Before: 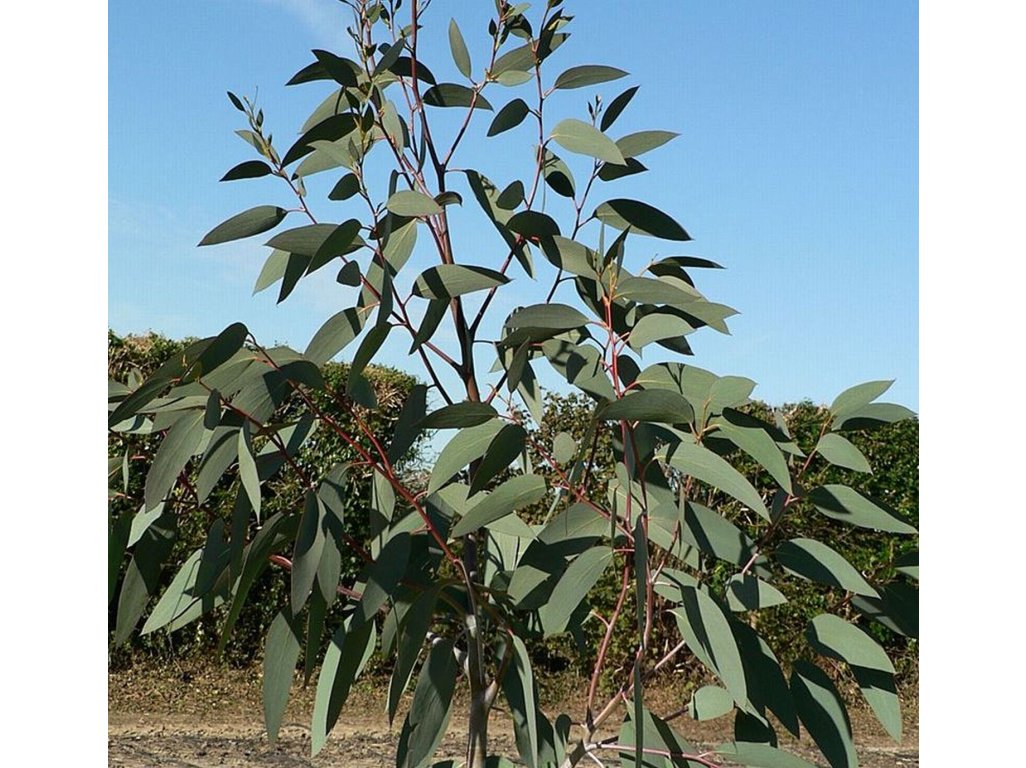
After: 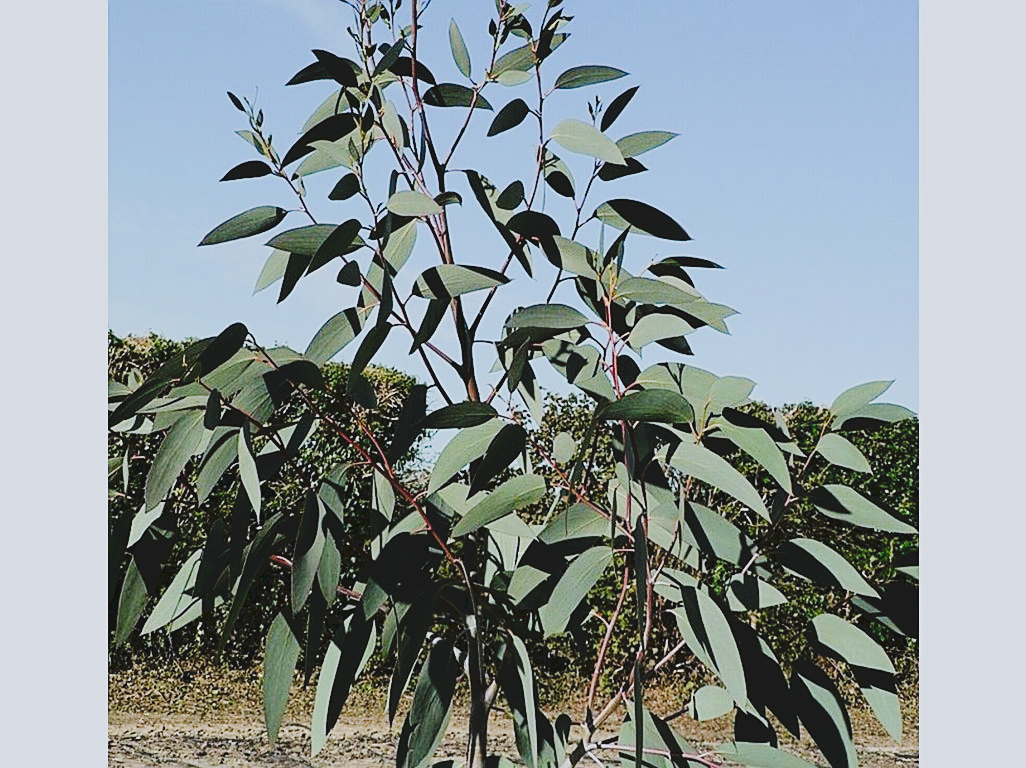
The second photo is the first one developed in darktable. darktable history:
white balance: red 0.954, blue 1.079
tone curve: curves: ch0 [(0, 0) (0.003, 0.096) (0.011, 0.097) (0.025, 0.096) (0.044, 0.099) (0.069, 0.109) (0.1, 0.129) (0.136, 0.149) (0.177, 0.176) (0.224, 0.22) (0.277, 0.288) (0.335, 0.385) (0.399, 0.49) (0.468, 0.581) (0.543, 0.661) (0.623, 0.729) (0.709, 0.79) (0.801, 0.849) (0.898, 0.912) (1, 1)], preserve colors none
sharpen: on, module defaults
filmic rgb: black relative exposure -7.65 EV, white relative exposure 4.56 EV, hardness 3.61, contrast 1.05
